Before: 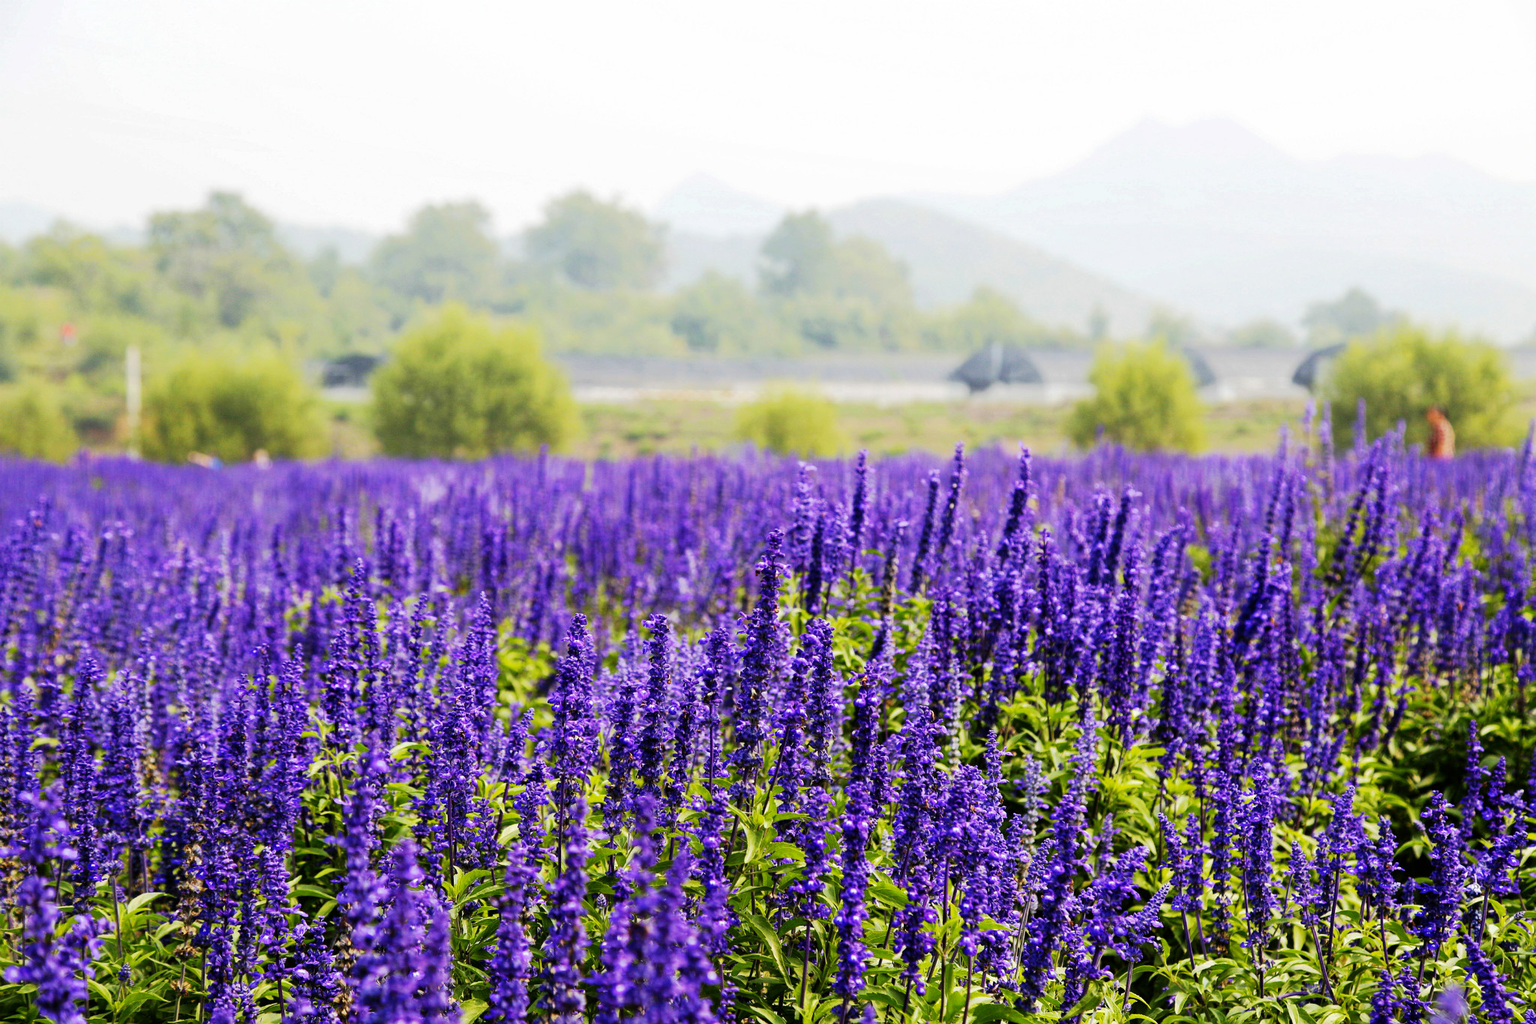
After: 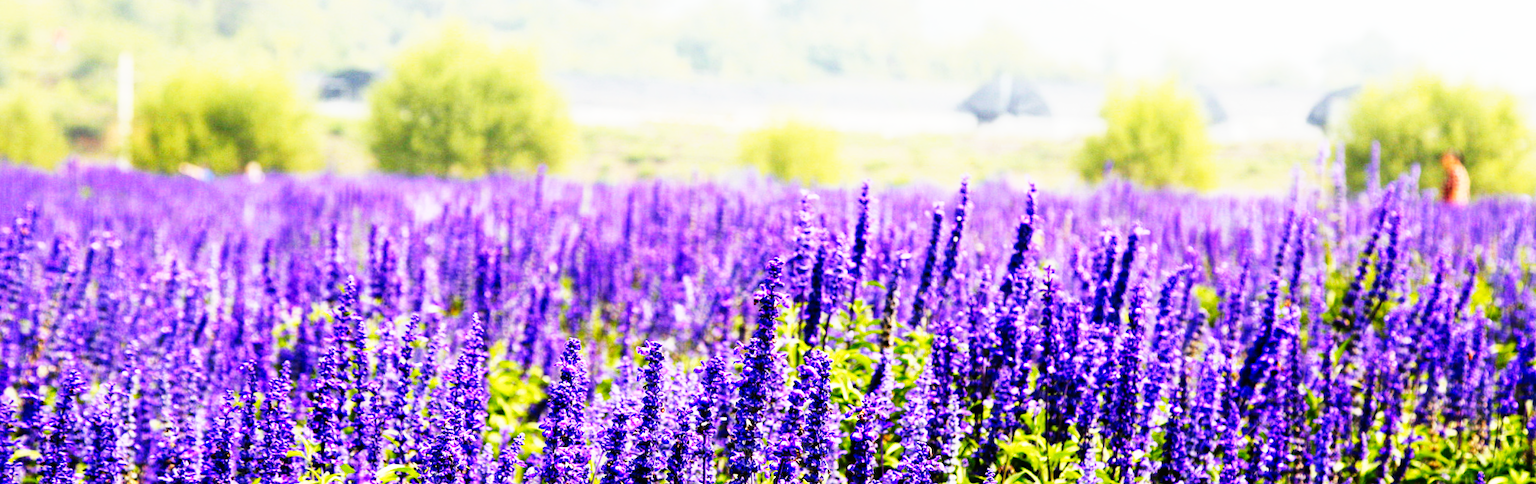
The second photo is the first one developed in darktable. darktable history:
exposure: exposure -0.021 EV, compensate highlight preservation false
crop and rotate: top 26.056%, bottom 25.543%
rotate and perspective: rotation 1.57°, crop left 0.018, crop right 0.982, crop top 0.039, crop bottom 0.961
base curve: curves: ch0 [(0, 0) (0.007, 0.004) (0.027, 0.03) (0.046, 0.07) (0.207, 0.54) (0.442, 0.872) (0.673, 0.972) (1, 1)], preserve colors none
